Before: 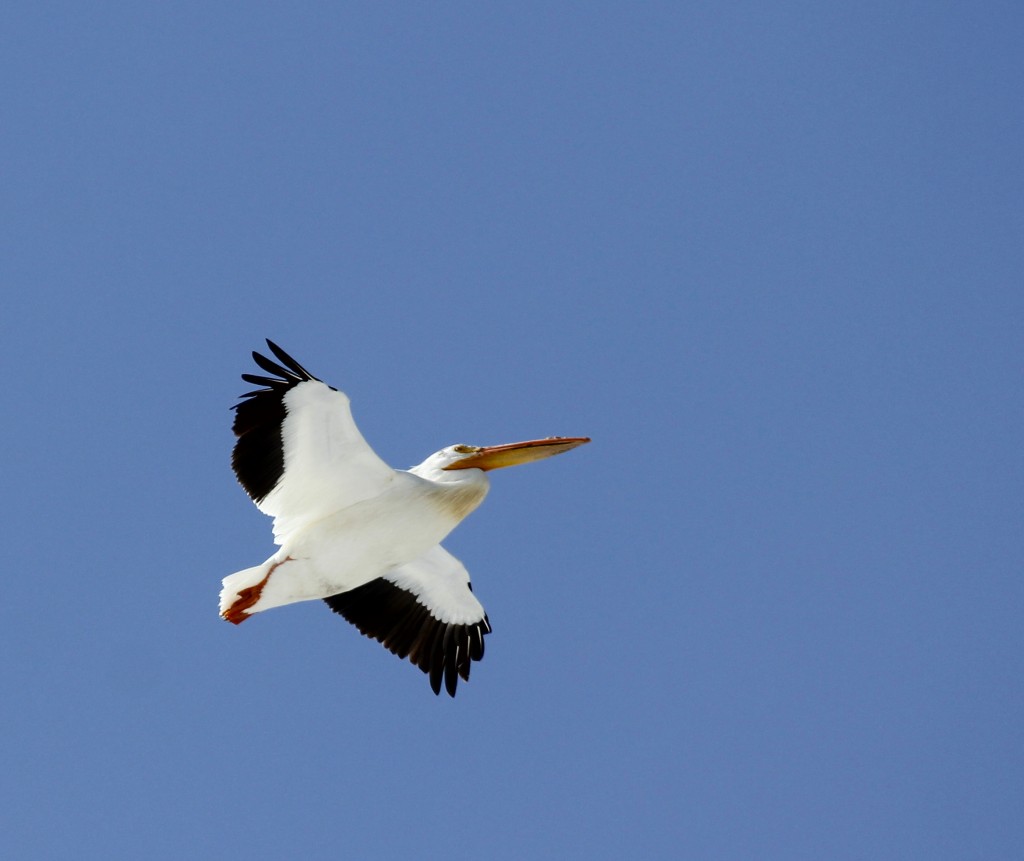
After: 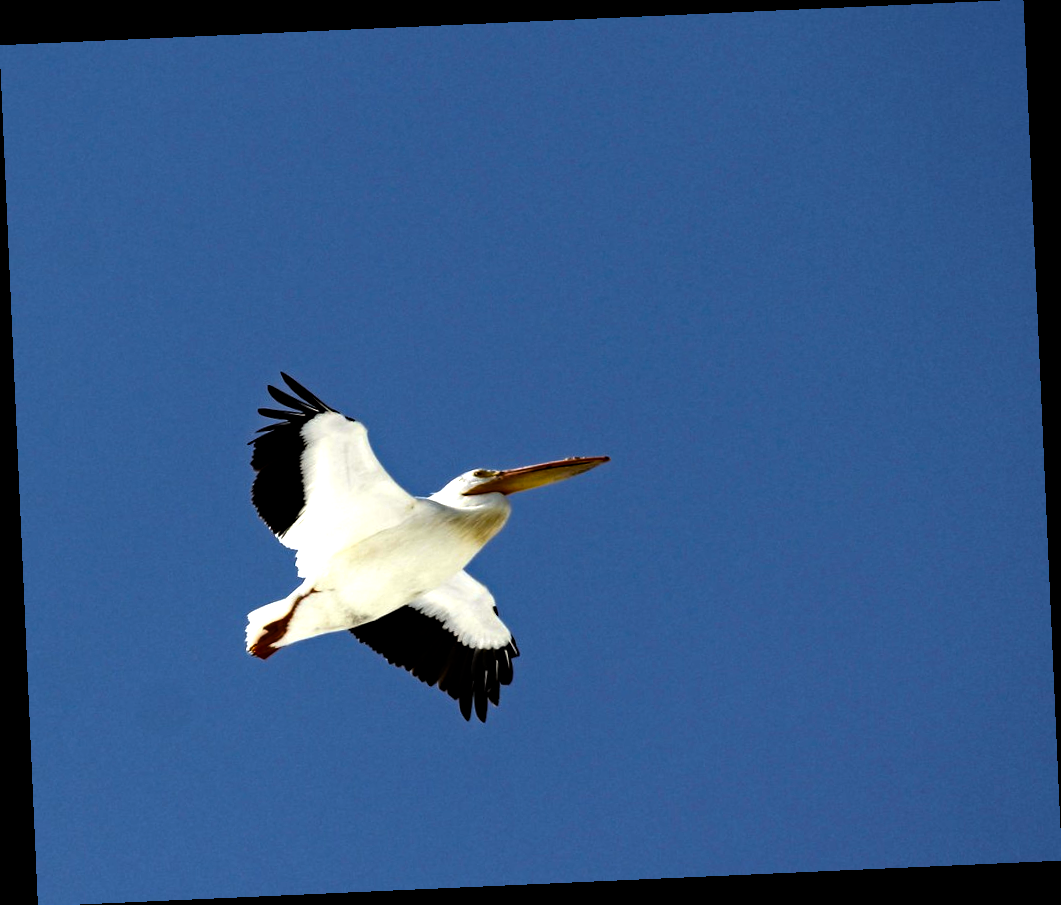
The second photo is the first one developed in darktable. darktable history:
levels: mode automatic, black 8.58%, gray 59.42%, levels [0, 0.445, 1]
rotate and perspective: rotation -2.56°, automatic cropping off
contrast brightness saturation: contrast 0.08, saturation 0.2
haze removal: strength 0.42, compatibility mode true, adaptive false
exposure: black level correction 0.001, exposure 0.5 EV, compensate exposure bias true, compensate highlight preservation false
